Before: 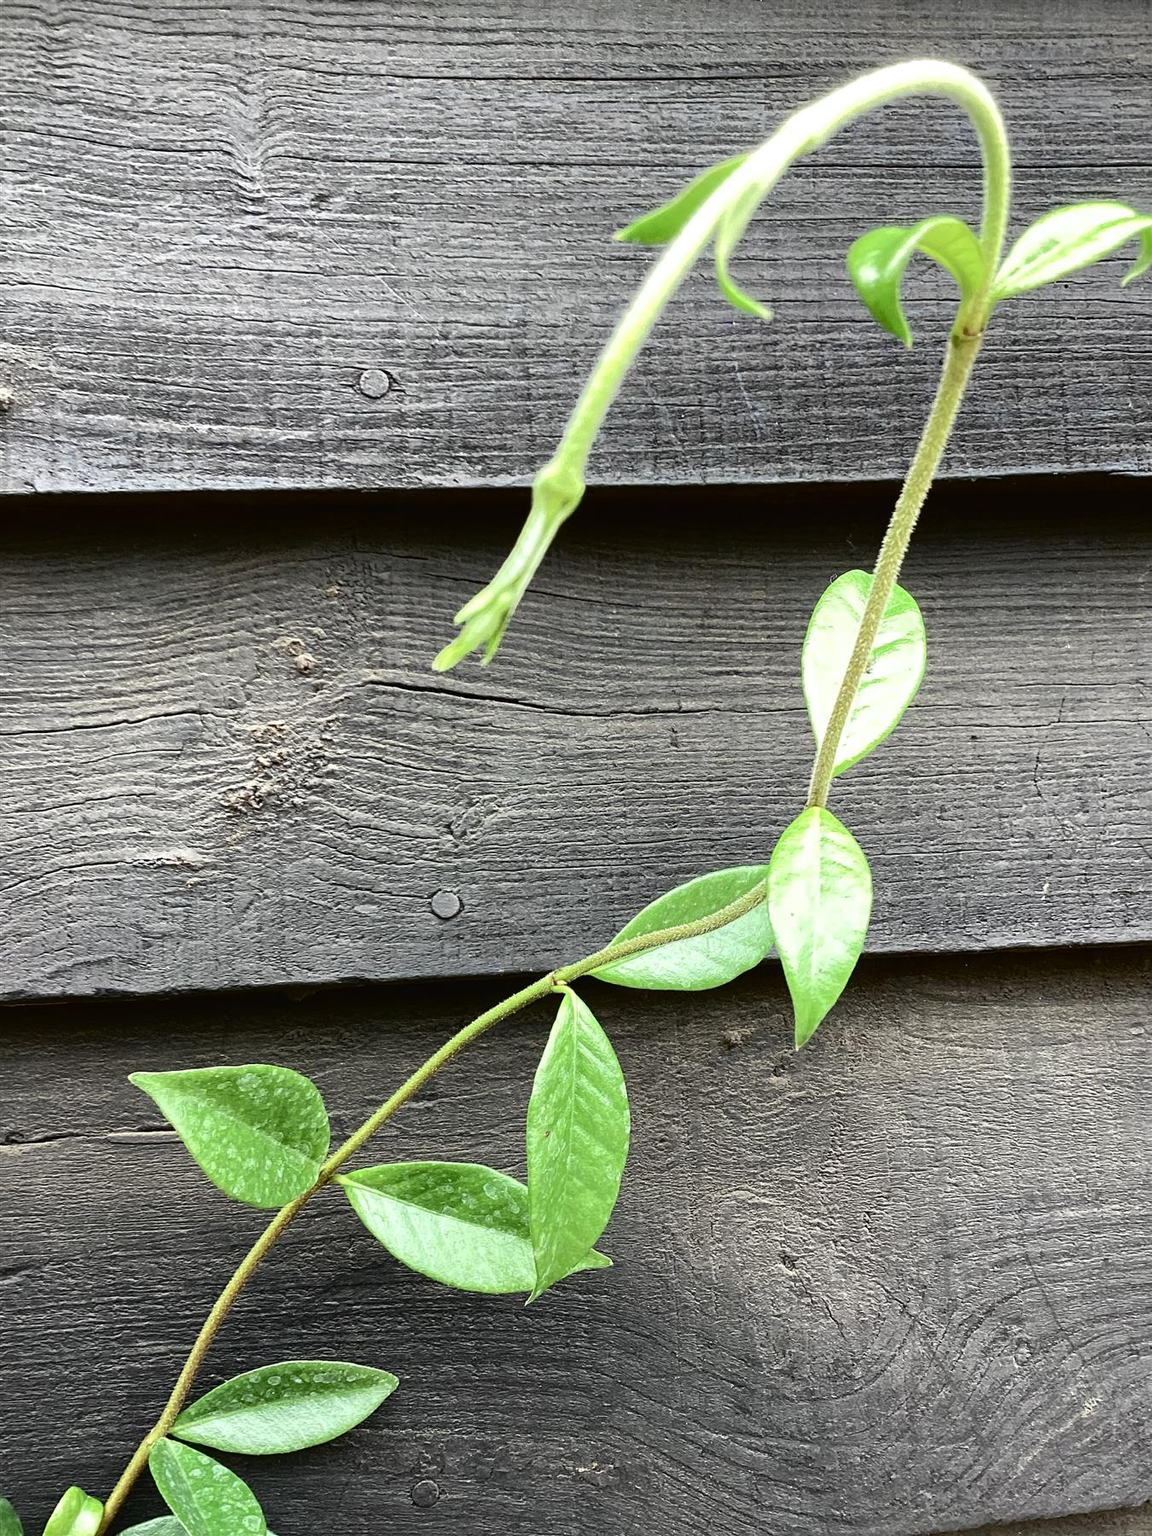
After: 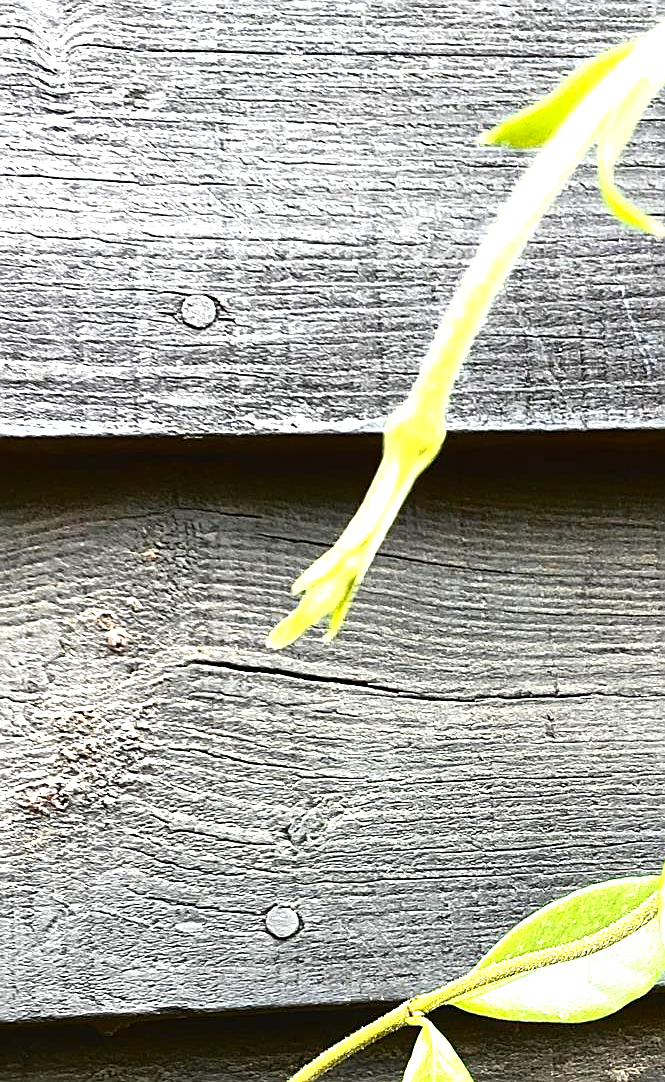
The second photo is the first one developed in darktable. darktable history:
sharpen: on, module defaults
color zones: curves: ch1 [(0.235, 0.558) (0.75, 0.5)]; ch2 [(0.25, 0.462) (0.749, 0.457)], mix 40.67%
crop: left 17.835%, top 7.675%, right 32.881%, bottom 32.213%
exposure: black level correction 0, exposure 1.125 EV, compensate exposure bias true, compensate highlight preservation false
